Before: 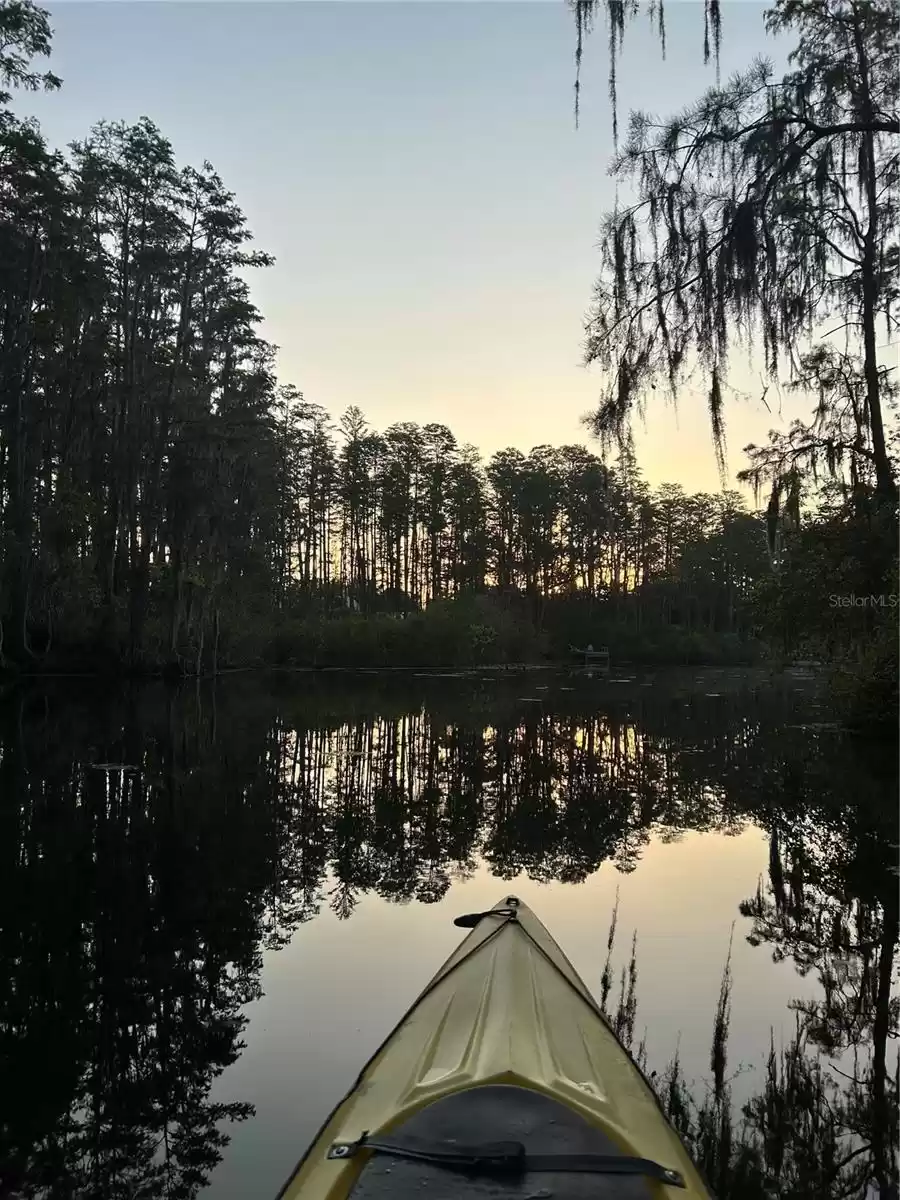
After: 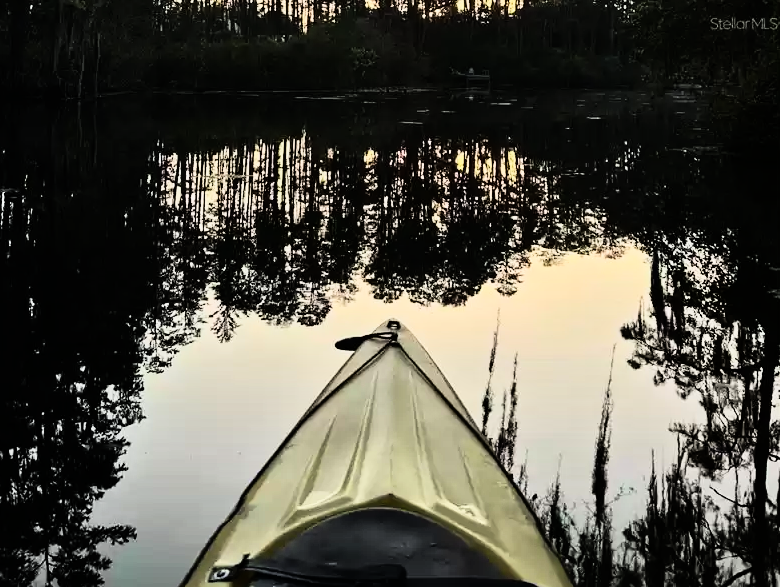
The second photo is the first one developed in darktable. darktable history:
rgb curve: curves: ch0 [(0, 0) (0.21, 0.15) (0.24, 0.21) (0.5, 0.75) (0.75, 0.96) (0.89, 0.99) (1, 1)]; ch1 [(0, 0.02) (0.21, 0.13) (0.25, 0.2) (0.5, 0.67) (0.75, 0.9) (0.89, 0.97) (1, 1)]; ch2 [(0, 0.02) (0.21, 0.13) (0.25, 0.2) (0.5, 0.67) (0.75, 0.9) (0.89, 0.97) (1, 1)], compensate middle gray true
crop and rotate: left 13.306%, top 48.129%, bottom 2.928%
tone equalizer: -8 EV -0.002 EV, -7 EV 0.005 EV, -6 EV -0.008 EV, -5 EV 0.007 EV, -4 EV -0.042 EV, -3 EV -0.233 EV, -2 EV -0.662 EV, -1 EV -0.983 EV, +0 EV -0.969 EV, smoothing diameter 2%, edges refinement/feathering 20, mask exposure compensation -1.57 EV, filter diffusion 5
